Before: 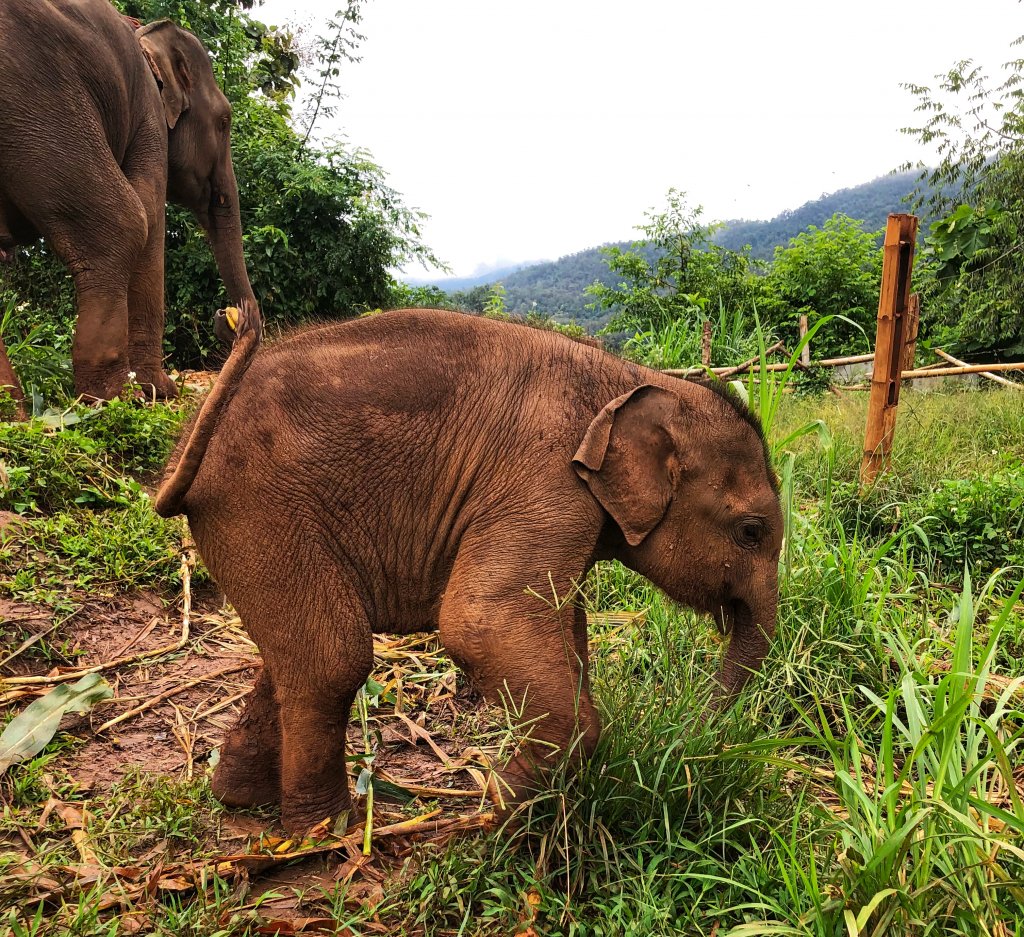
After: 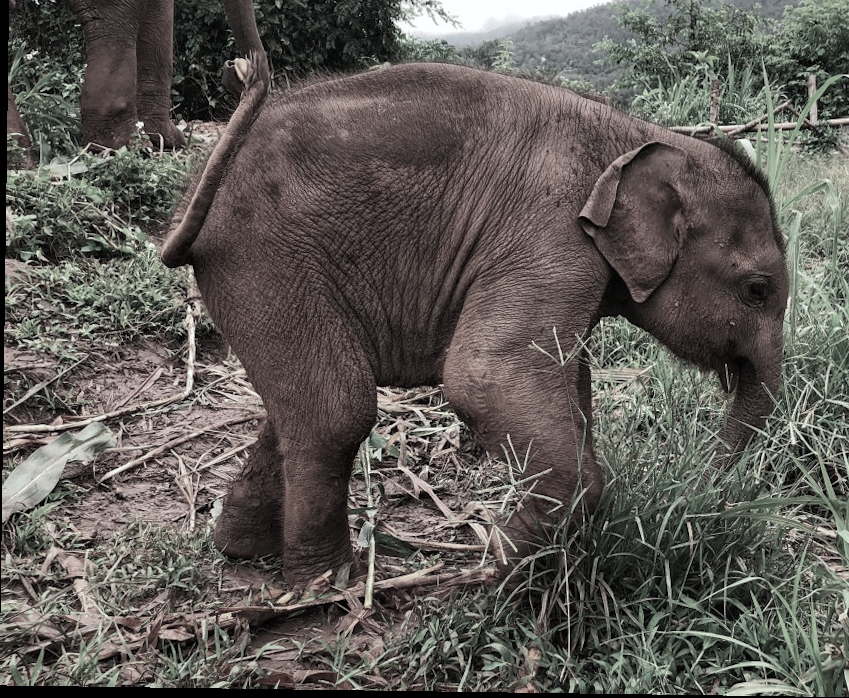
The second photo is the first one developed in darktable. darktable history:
crop: top 26.531%, right 17.959%
color contrast: green-magenta contrast 0.3, blue-yellow contrast 0.15
rotate and perspective: rotation 0.8°, automatic cropping off
white balance: red 0.976, blue 1.04
